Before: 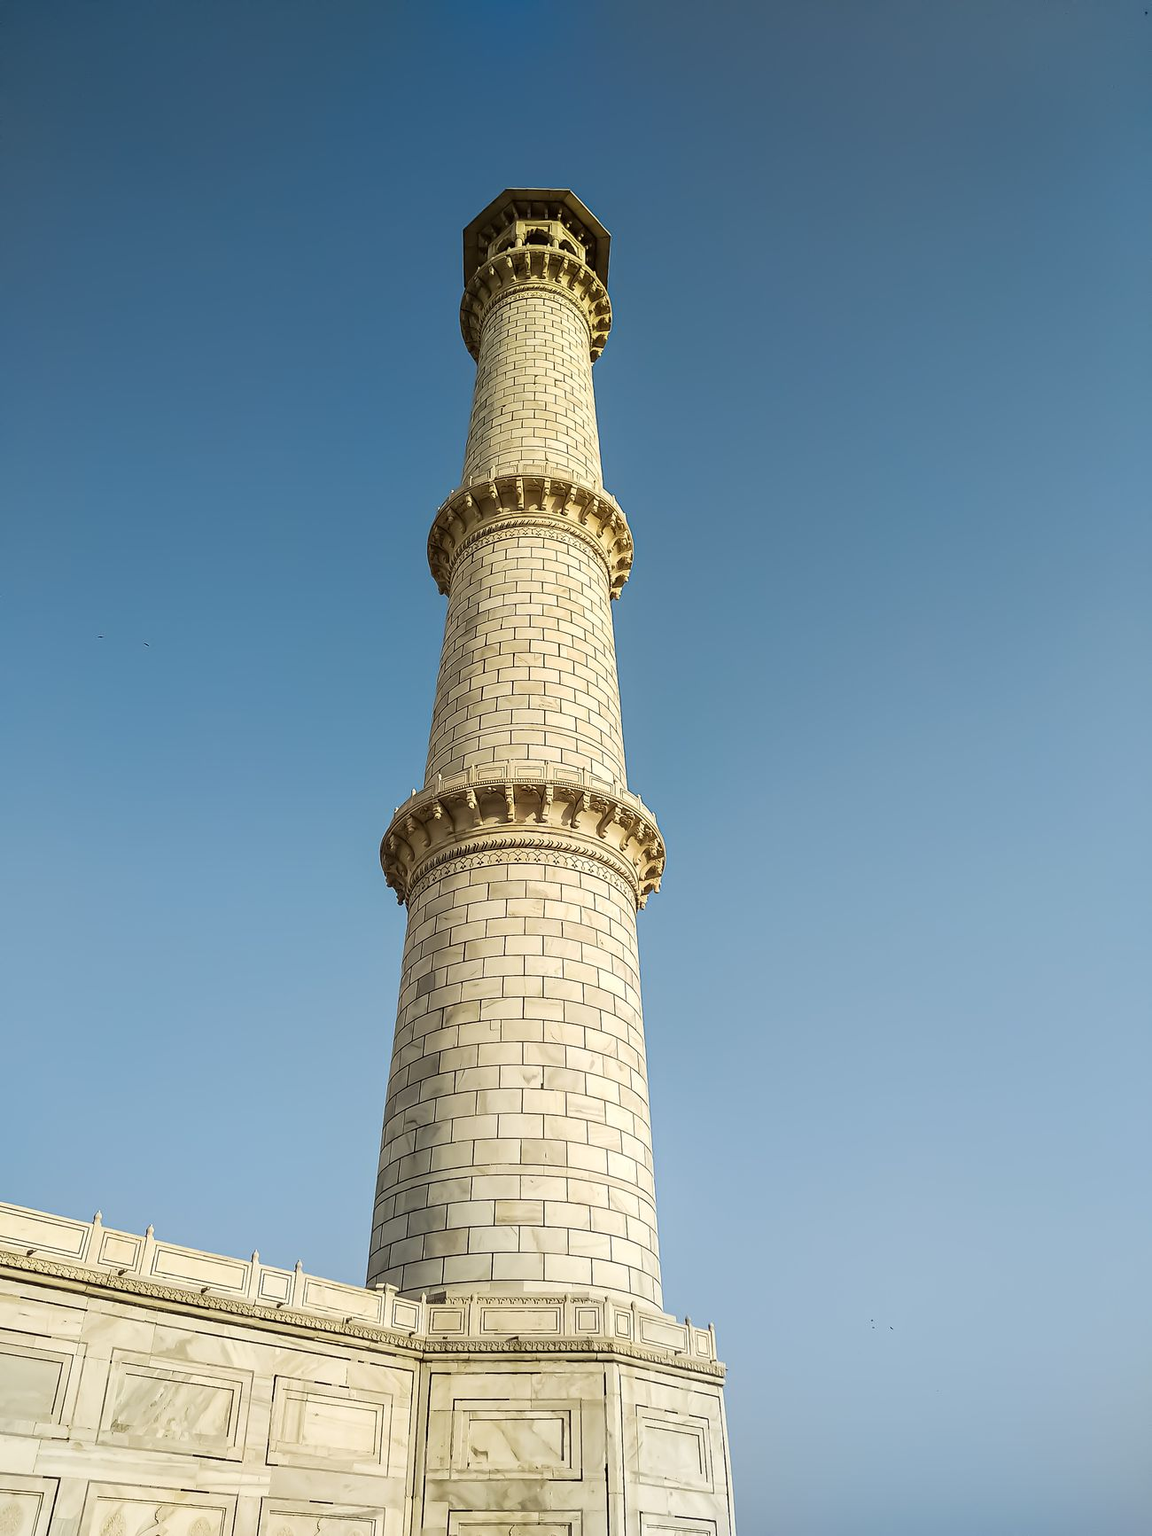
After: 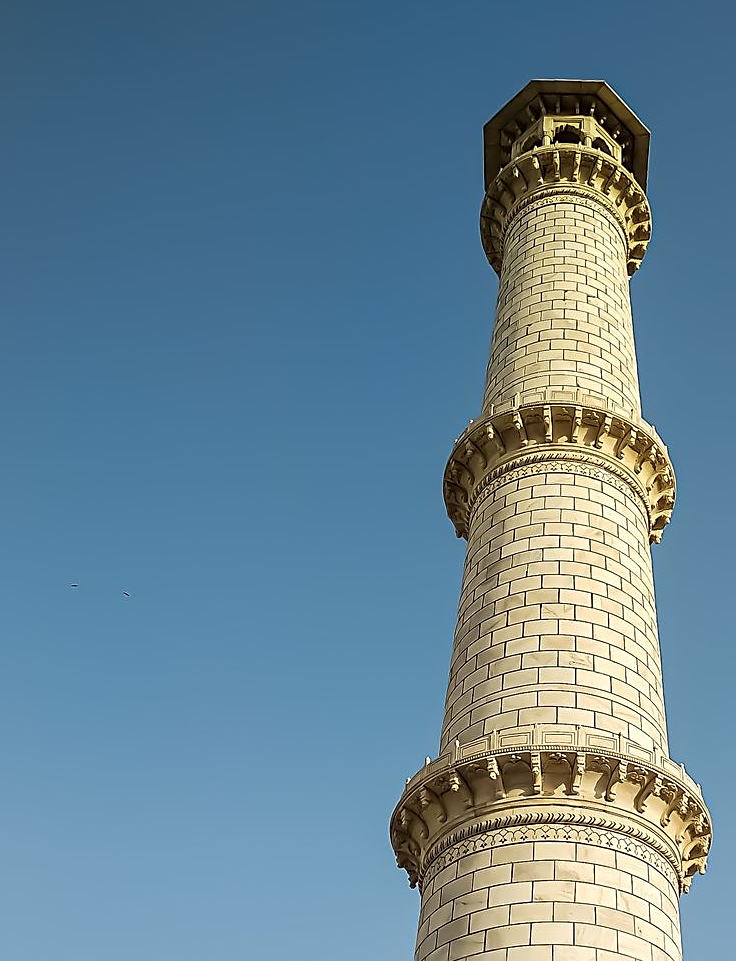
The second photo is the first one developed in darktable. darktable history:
crop and rotate: left 3.02%, top 7.697%, right 40.305%, bottom 36.825%
sharpen: on, module defaults
